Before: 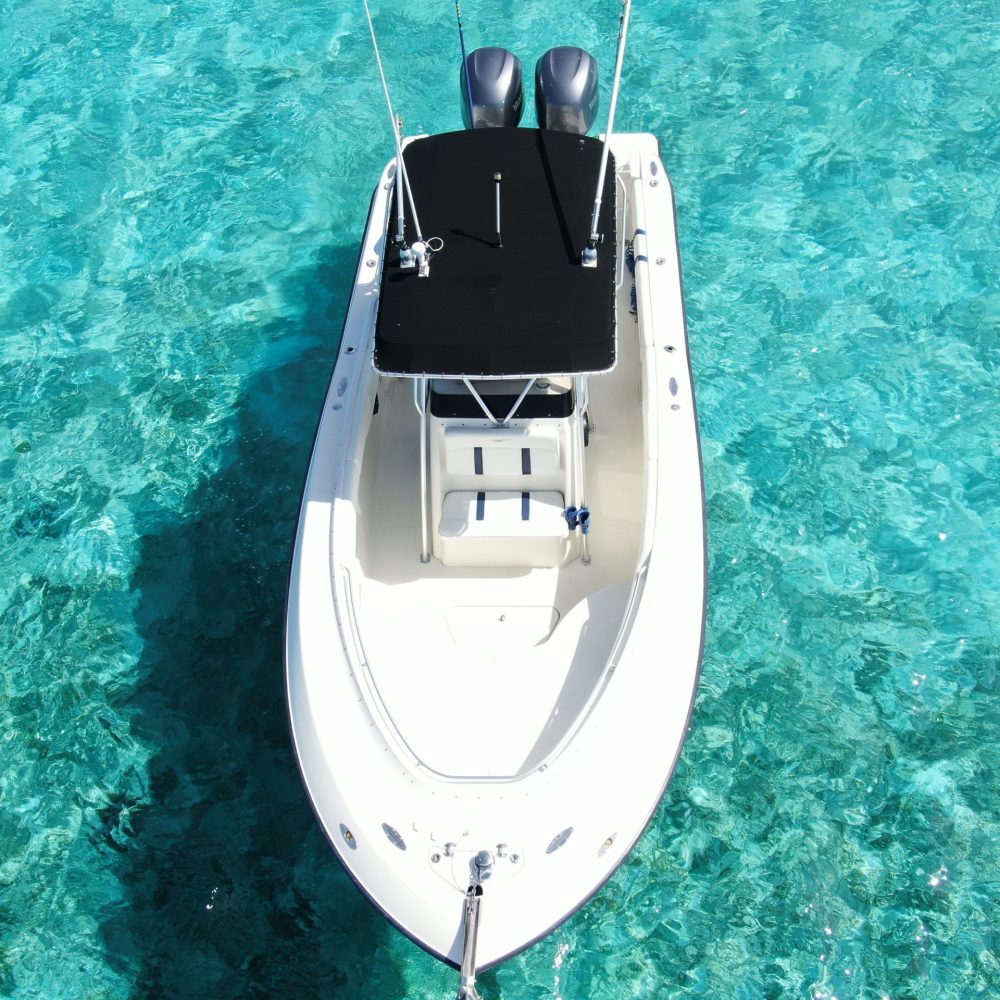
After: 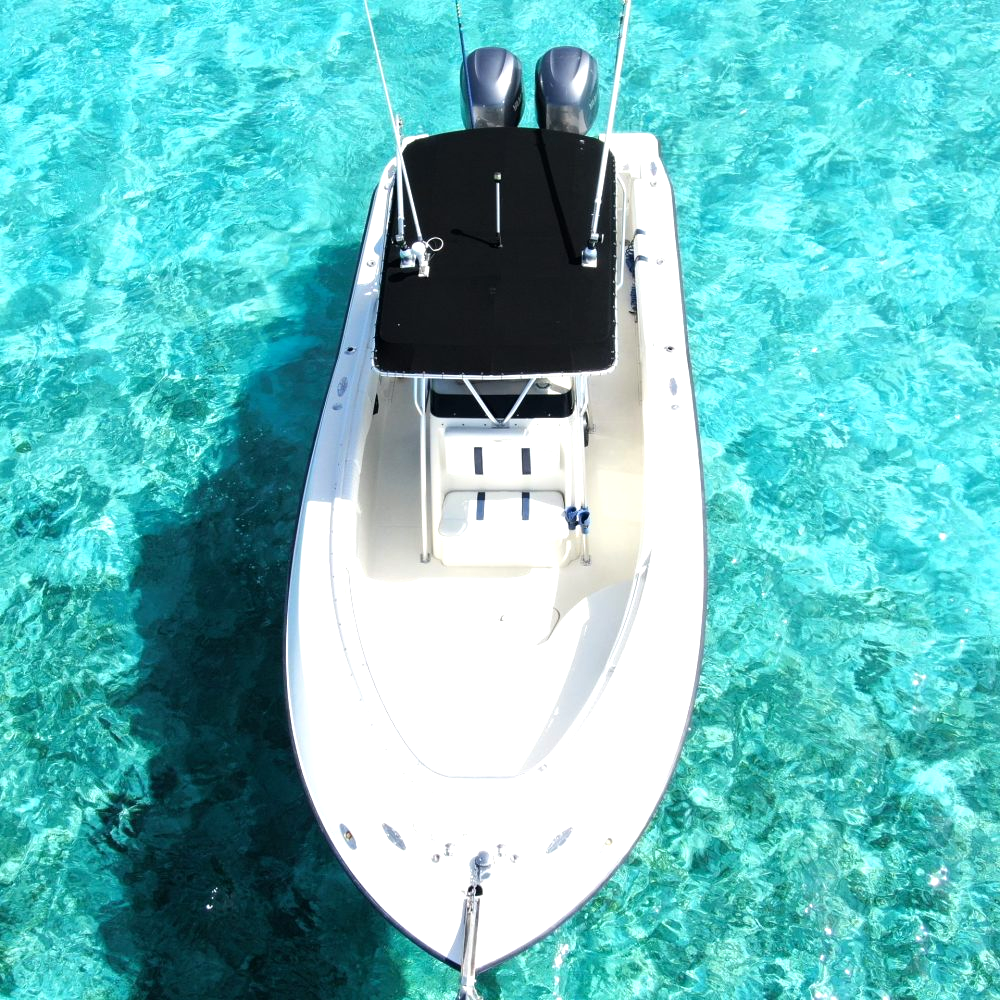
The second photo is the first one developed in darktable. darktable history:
exposure: black level correction 0.001, exposure 0.194 EV, compensate highlight preservation false
tone equalizer: -8 EV -0.422 EV, -7 EV -0.402 EV, -6 EV -0.332 EV, -5 EV -0.257 EV, -3 EV 0.197 EV, -2 EV 0.305 EV, -1 EV 0.369 EV, +0 EV 0.401 EV, mask exposure compensation -0.492 EV
